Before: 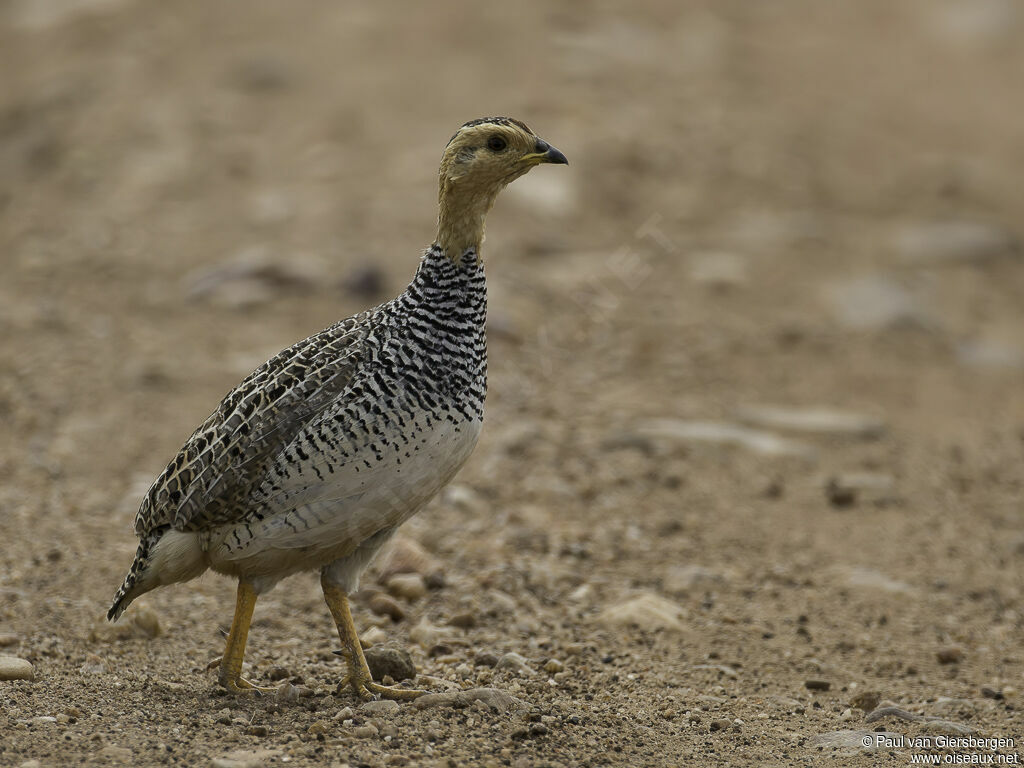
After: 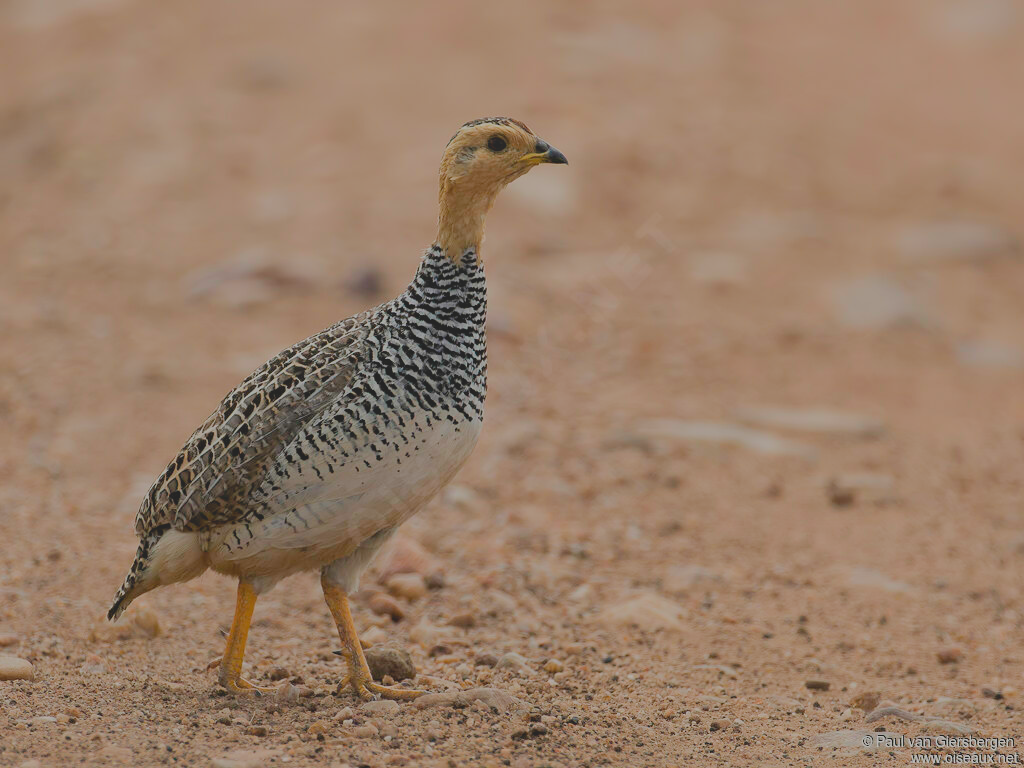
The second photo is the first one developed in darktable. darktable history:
filmic rgb: black relative exposure -6.96 EV, white relative exposure 5.66 EV, threshold 5.99 EV, hardness 2.85, enable highlight reconstruction true
local contrast: detail 69%
